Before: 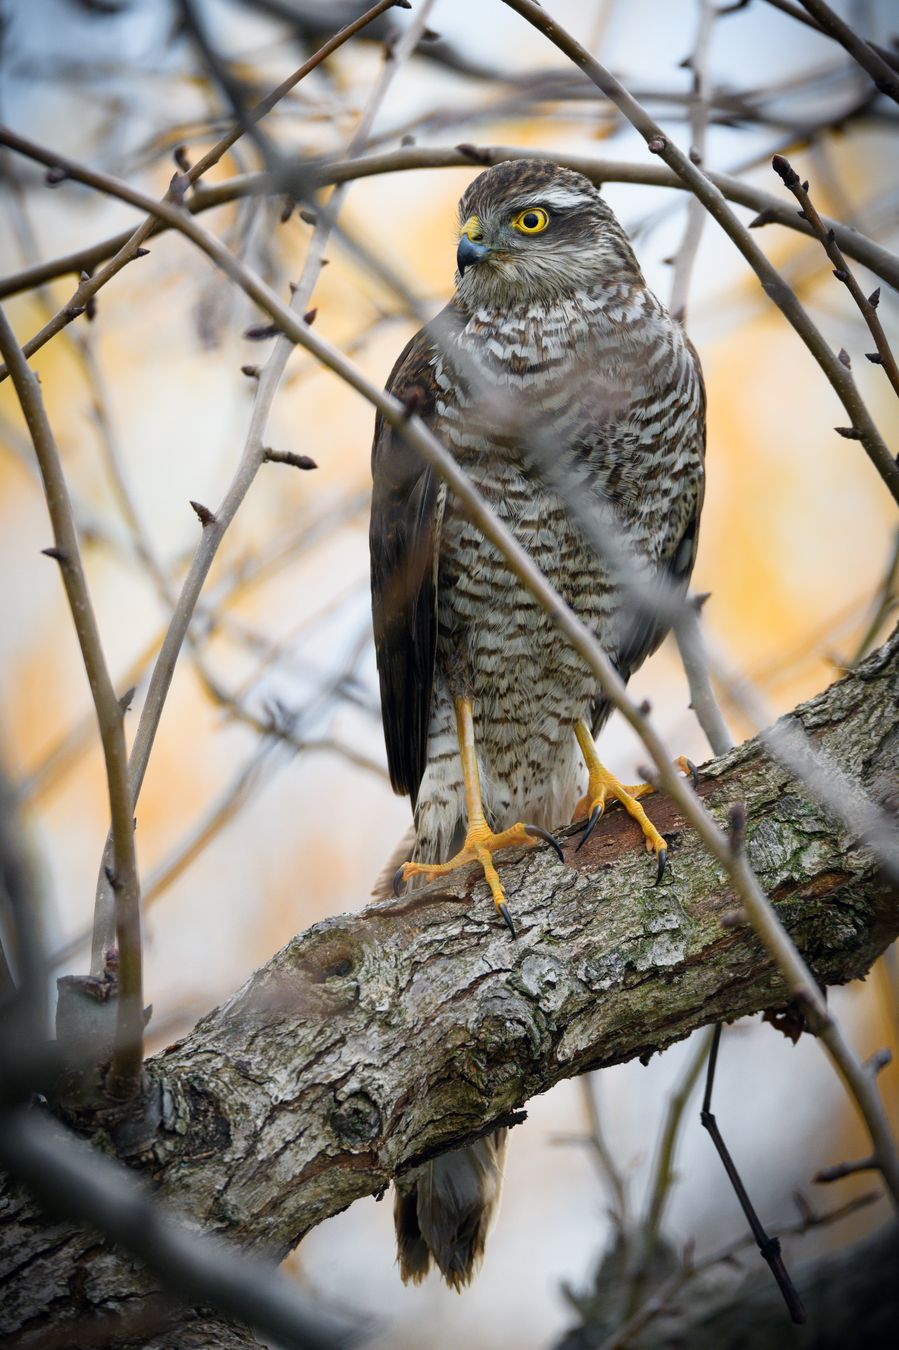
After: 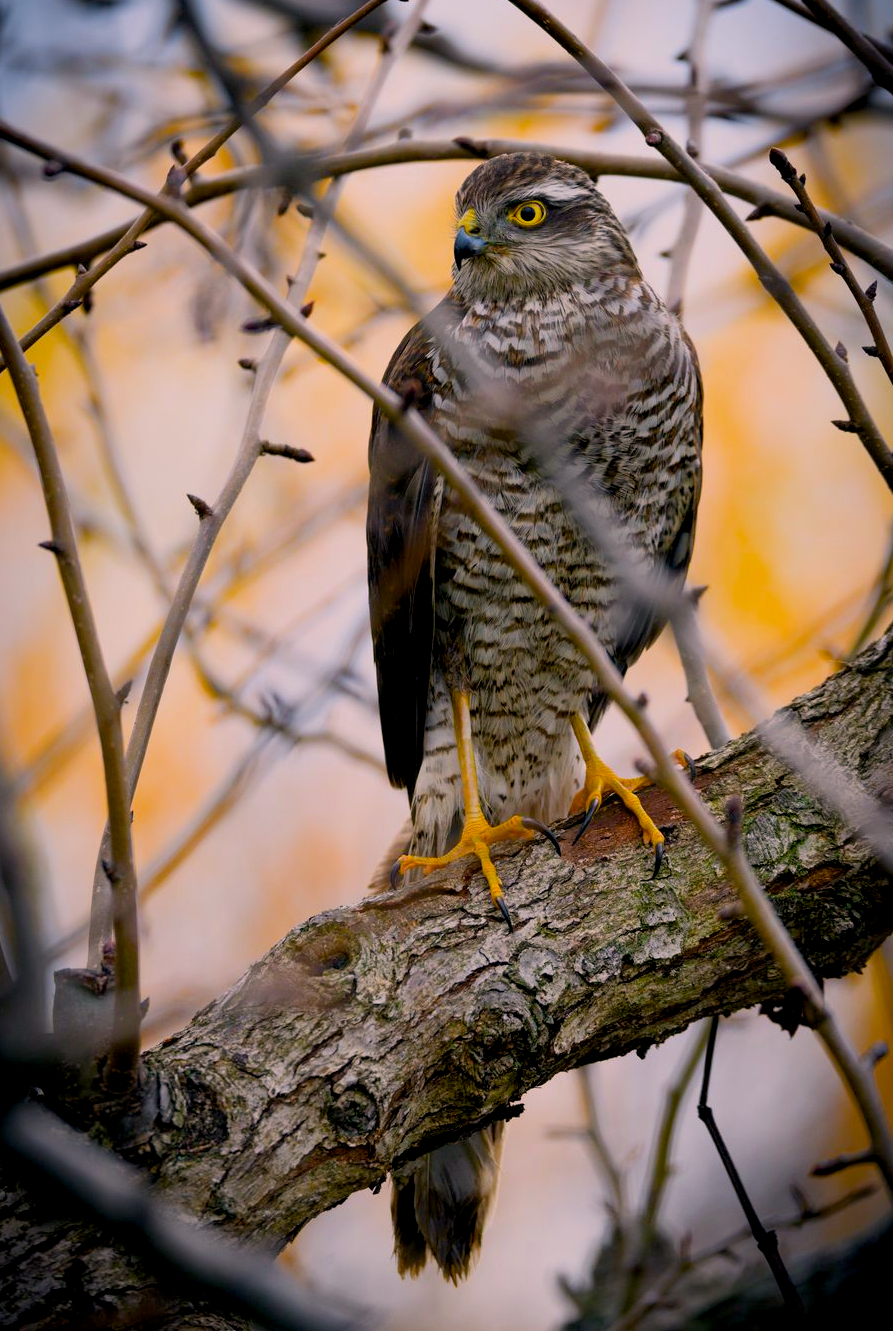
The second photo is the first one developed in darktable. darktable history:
color correction: highlights a* 12.29, highlights b* 5.4
color balance rgb: perceptual saturation grading › global saturation 29.621%, global vibrance 24.316%
crop: left 0.42%, top 0.519%, right 0.244%, bottom 0.869%
exposure: black level correction 0.011, exposure -0.473 EV, compensate highlight preservation false
